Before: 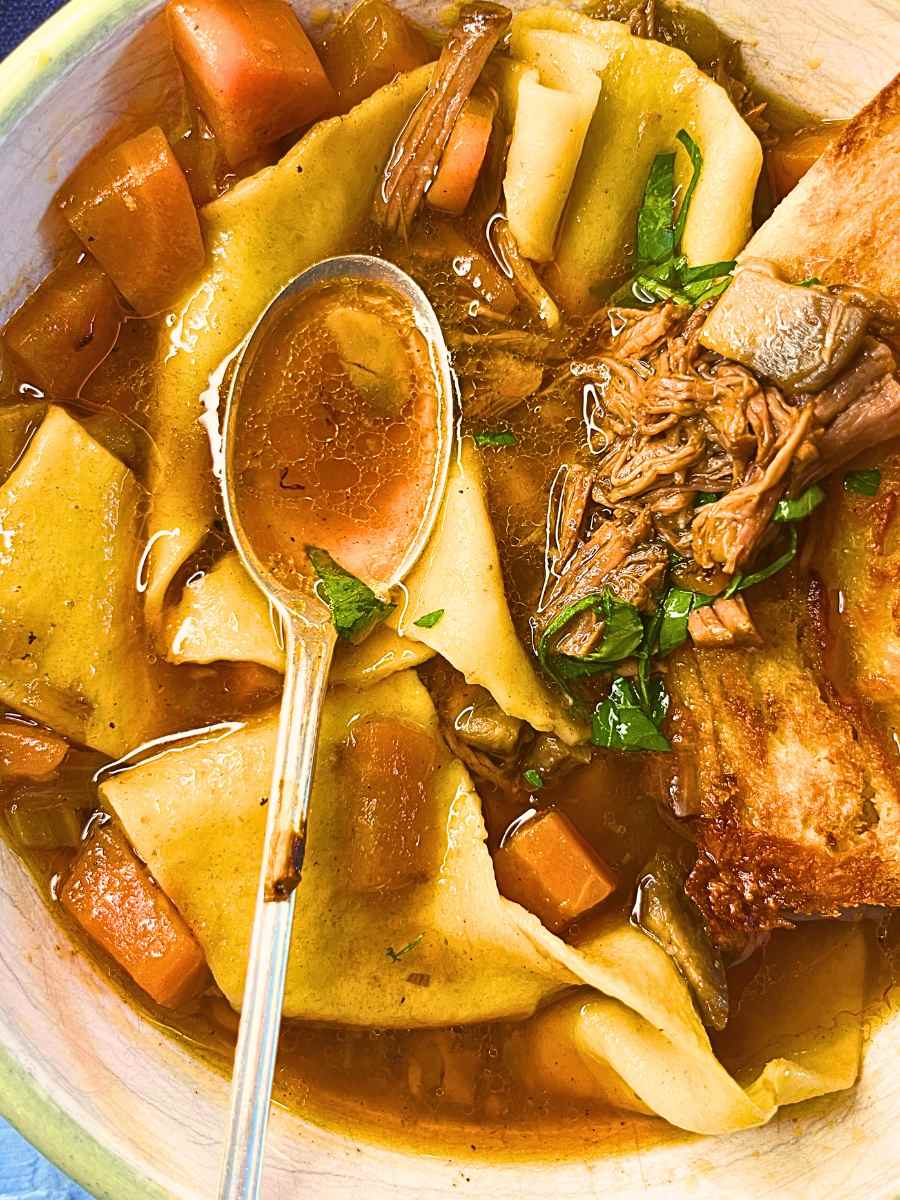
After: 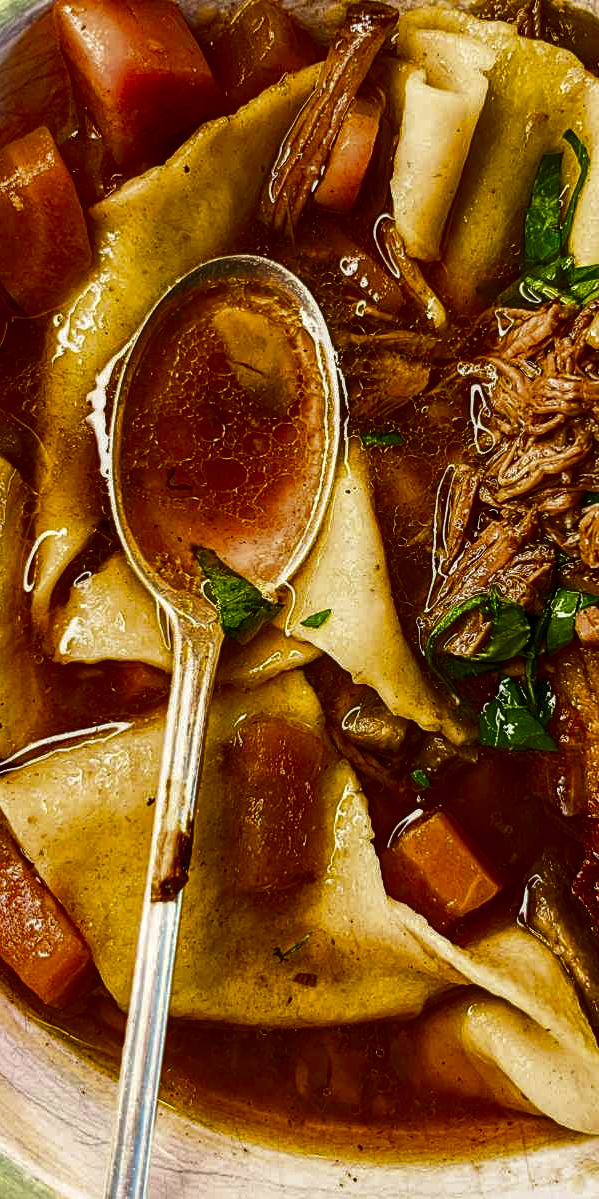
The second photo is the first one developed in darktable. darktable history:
crop and rotate: left 12.648%, right 20.685%
white balance: emerald 1
contrast brightness saturation: brightness -0.52
local contrast: on, module defaults
